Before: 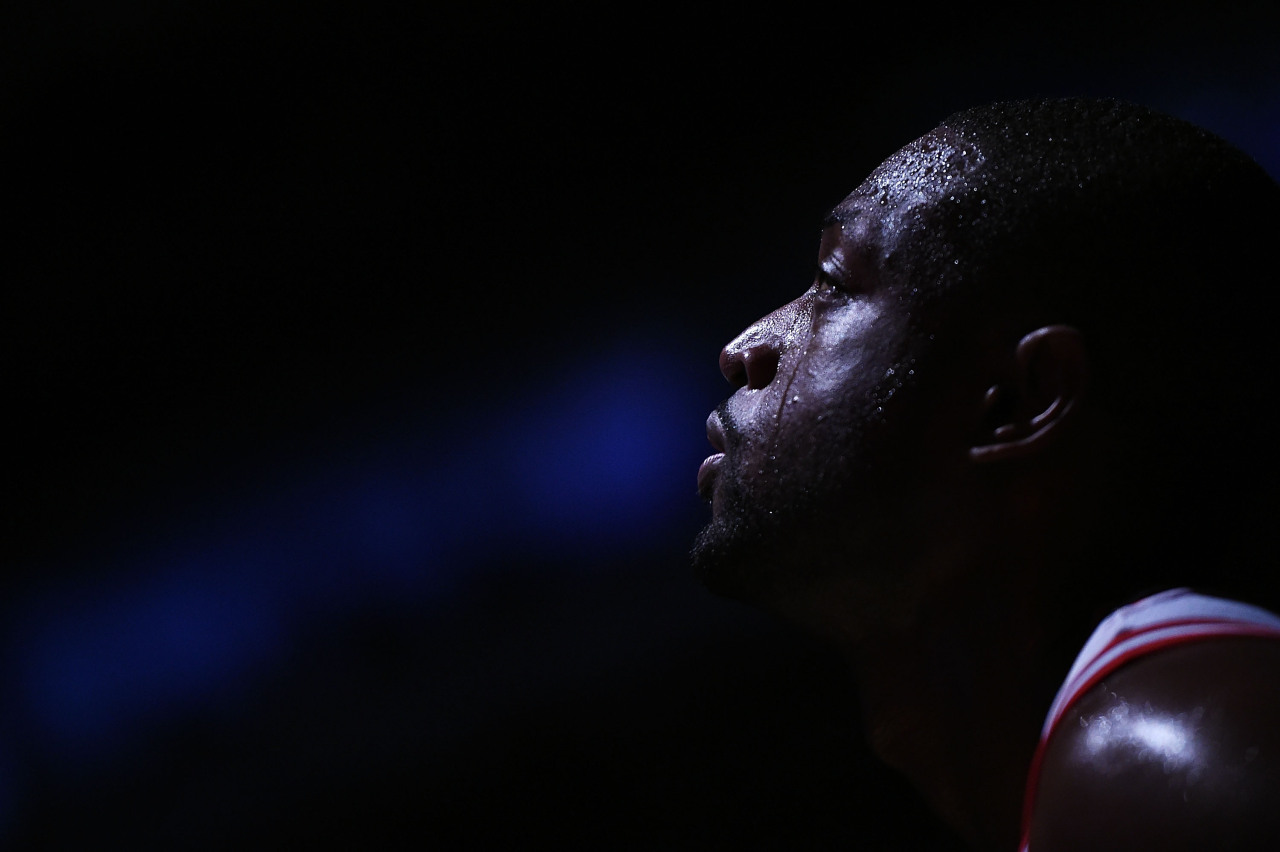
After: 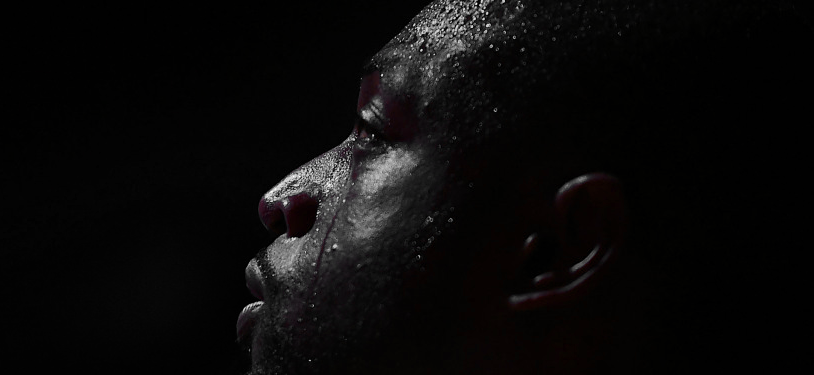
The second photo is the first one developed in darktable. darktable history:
crop: left 36.032%, top 17.895%, right 0.37%, bottom 37.998%
color zones: curves: ch0 [(0, 0.447) (0.184, 0.543) (0.323, 0.476) (0.429, 0.445) (0.571, 0.443) (0.714, 0.451) (0.857, 0.452) (1, 0.447)]; ch1 [(0, 0.464) (0.176, 0.46) (0.287, 0.177) (0.429, 0.002) (0.571, 0) (0.714, 0) (0.857, 0) (1, 0.464)], process mode strong
color balance rgb: shadows lift › luminance -19.63%, power › hue 213.83°, linear chroma grading › global chroma 22.995%, perceptual saturation grading › global saturation 0.758%, perceptual saturation grading › mid-tones 6.173%, perceptual saturation grading › shadows 71.403%, global vibrance 20%
contrast brightness saturation: saturation -0.153
